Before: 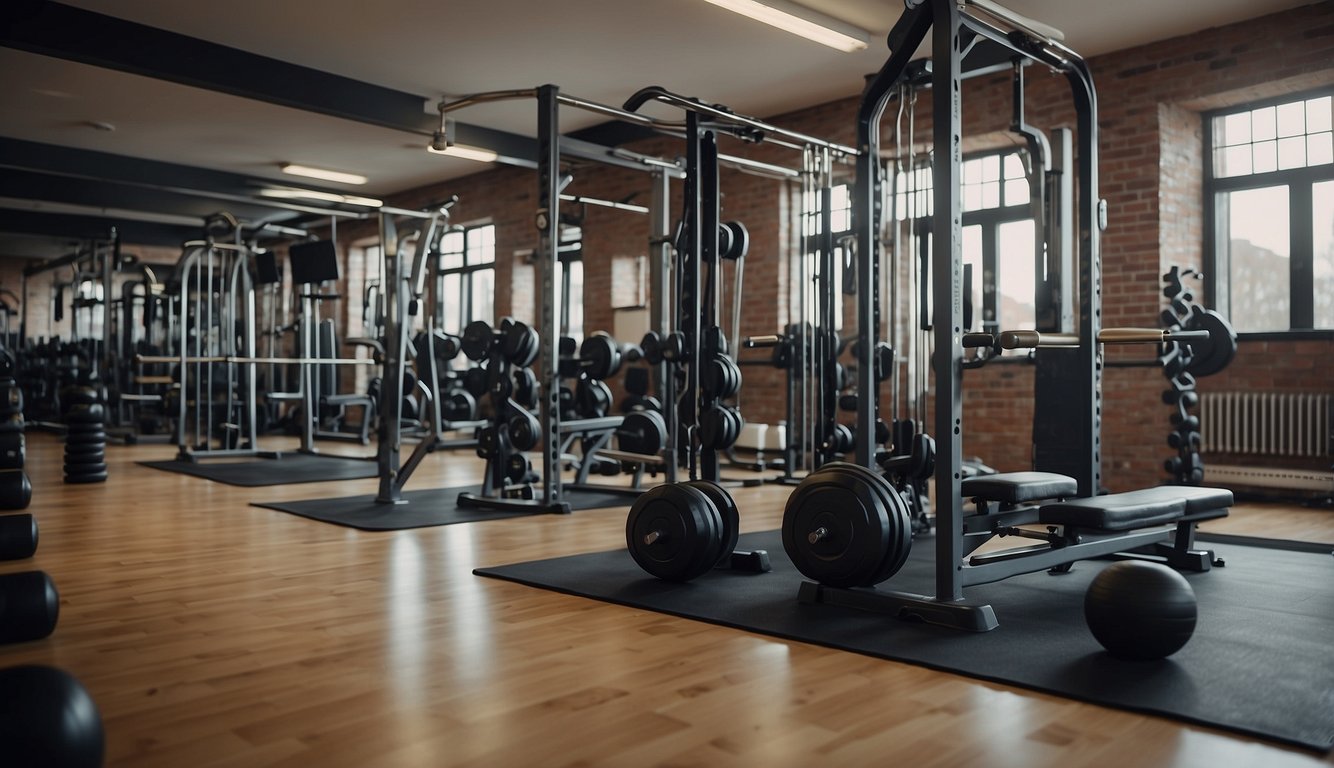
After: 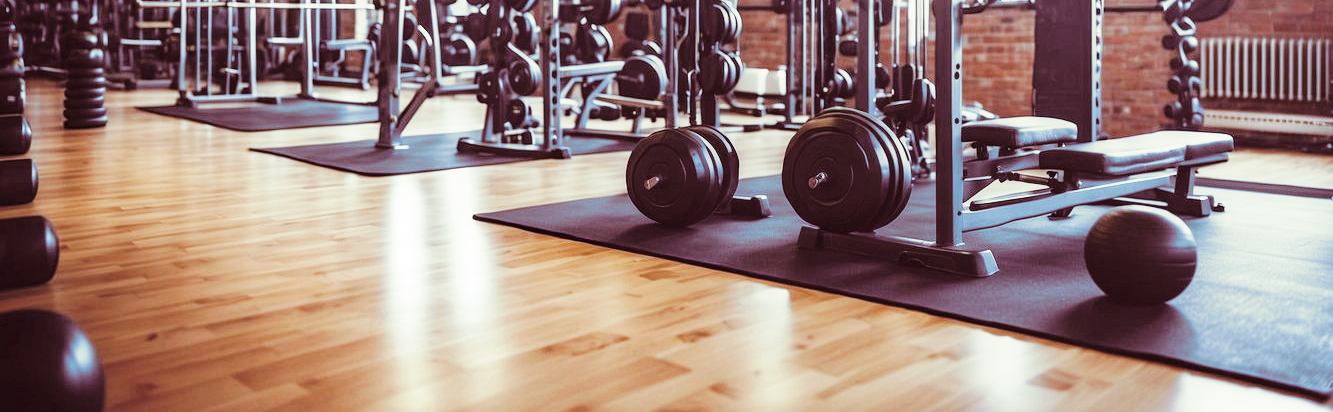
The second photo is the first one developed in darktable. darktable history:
color balance rgb: shadows lift › chroma 1%, shadows lift › hue 113°, highlights gain › chroma 0.2%, highlights gain › hue 333°, perceptual saturation grading › global saturation 20%, perceptual saturation grading › highlights -50%, perceptual saturation grading › shadows 25%, contrast -10%
white balance: red 0.926, green 1.003, blue 1.133
base curve: curves: ch0 [(0, 0) (0.028, 0.03) (0.105, 0.232) (0.387, 0.748) (0.754, 0.968) (1, 1)], fusion 1, exposure shift 0.576, preserve colors none
exposure: black level correction 0, exposure 0.6 EV, compensate highlight preservation false
local contrast: detail 110%
crop and rotate: top 46.237%
split-toning: compress 20%
